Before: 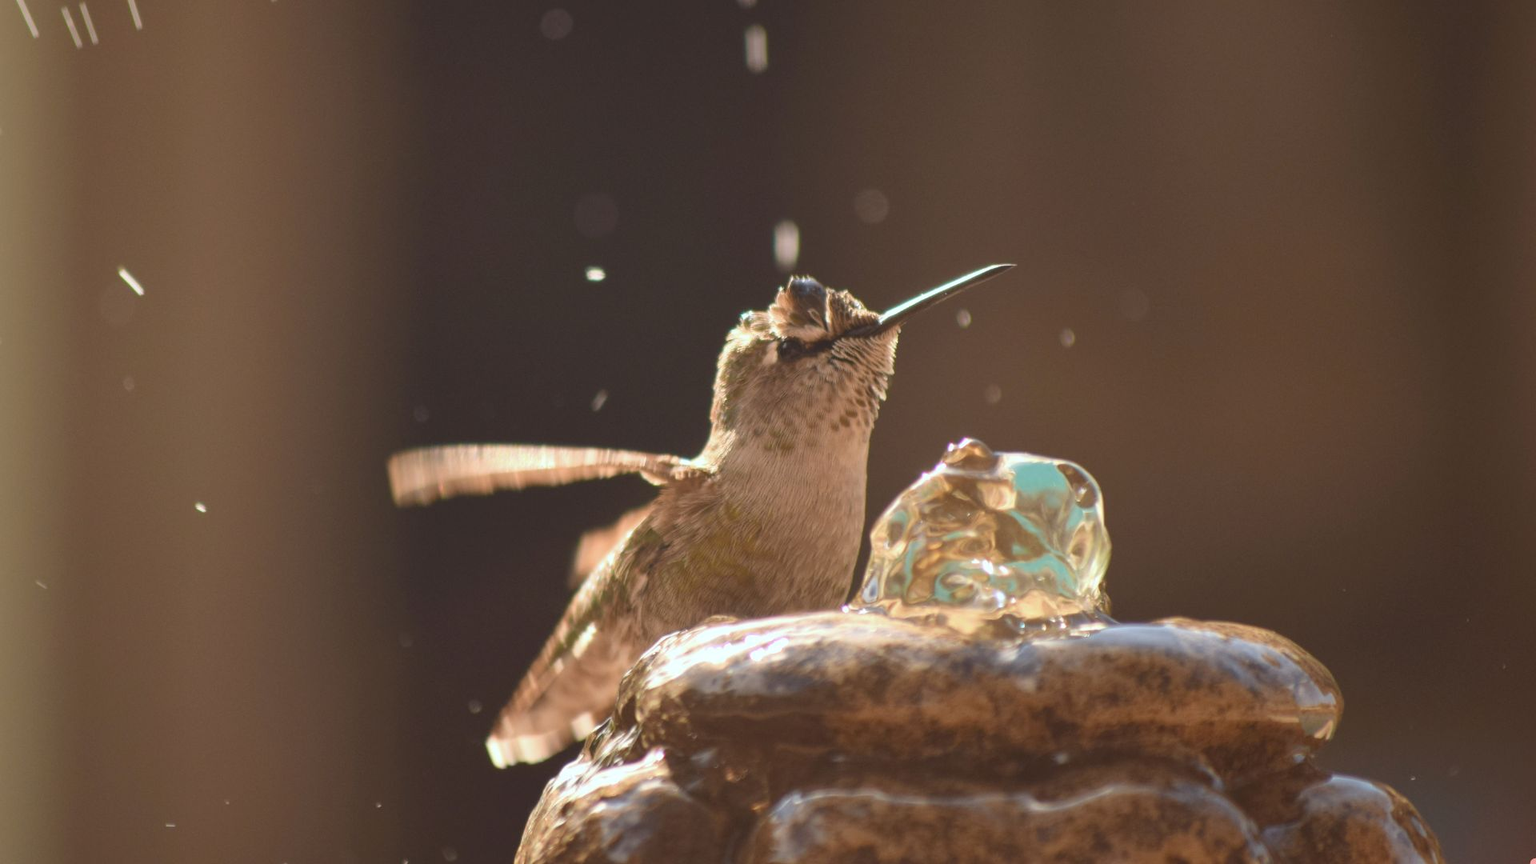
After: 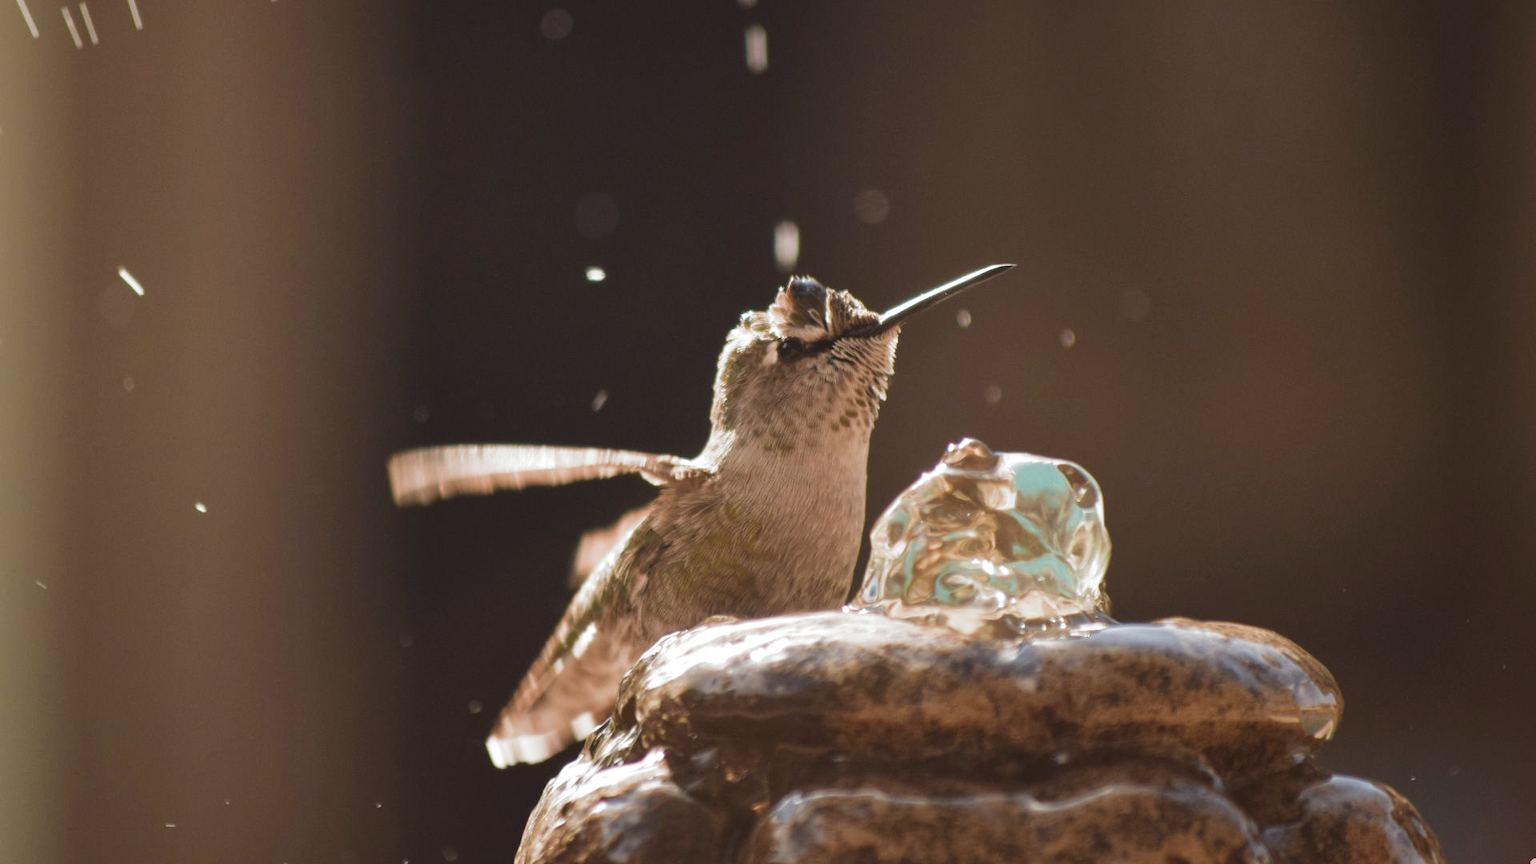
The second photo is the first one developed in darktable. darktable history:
filmic rgb: black relative exposure -9.08 EV, white relative exposure 2.31 EV, hardness 7.45, preserve chrominance RGB euclidean norm, color science v5 (2021), contrast in shadows safe, contrast in highlights safe
